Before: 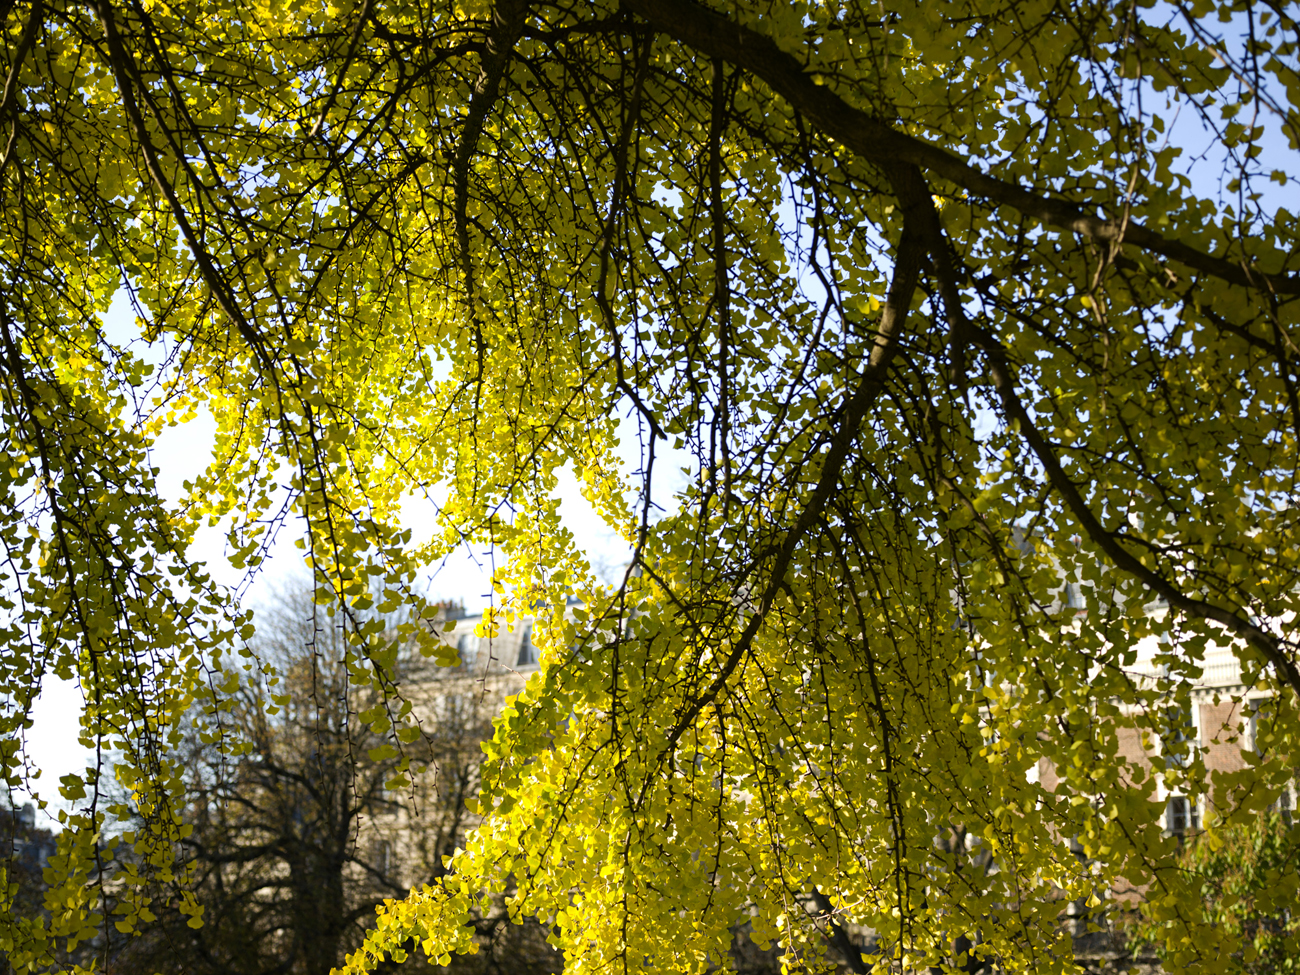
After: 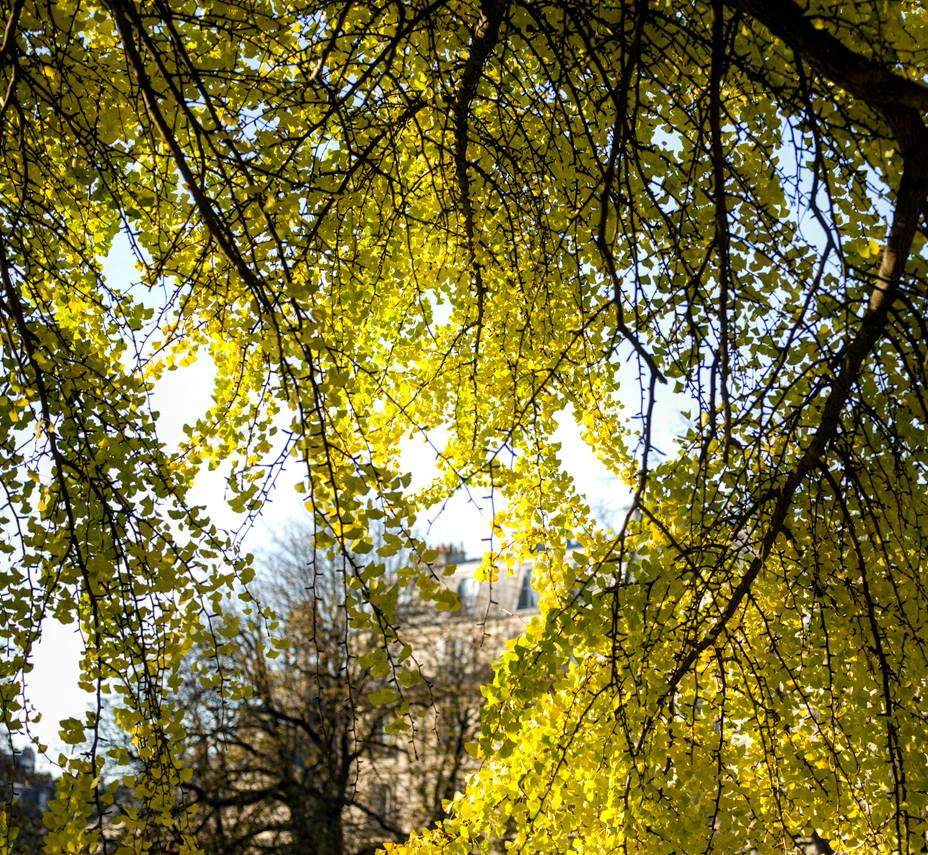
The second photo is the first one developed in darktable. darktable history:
crop: top 5.803%, right 27.864%, bottom 5.804%
local contrast: on, module defaults
